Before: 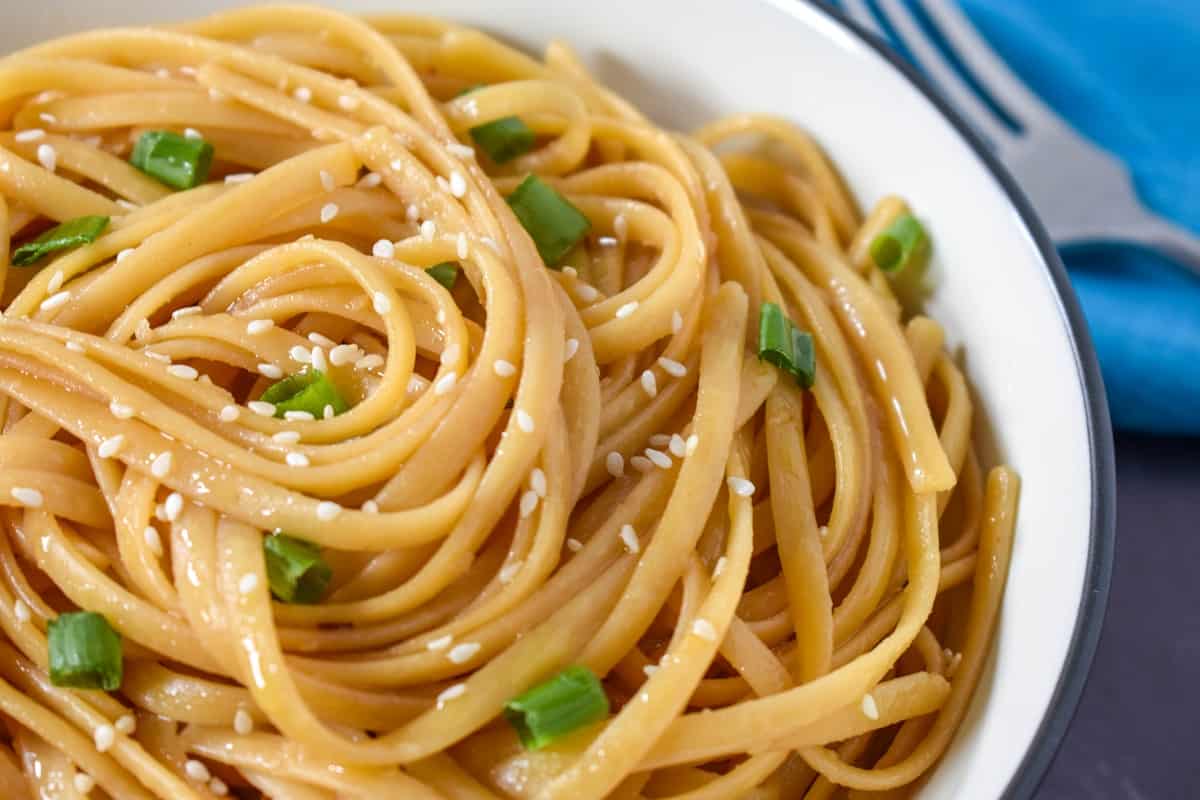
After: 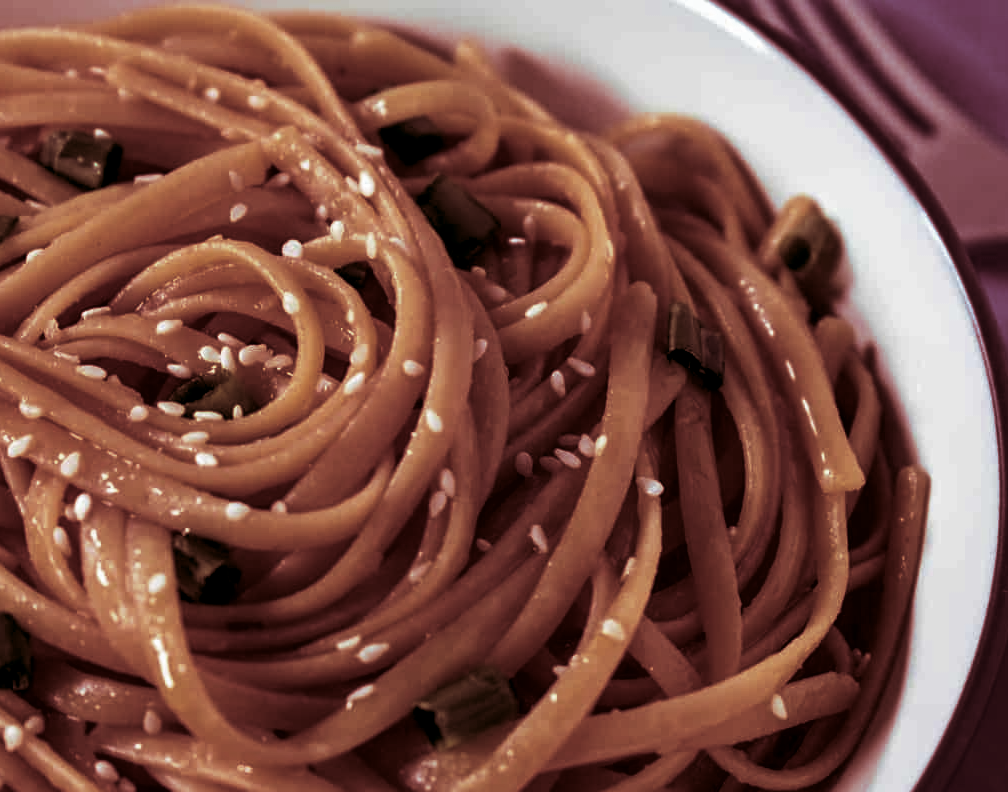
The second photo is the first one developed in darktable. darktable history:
color zones: curves: ch0 [(0, 0.444) (0.143, 0.442) (0.286, 0.441) (0.429, 0.441) (0.571, 0.441) (0.714, 0.441) (0.857, 0.442) (1, 0.444)]
crop: left 7.598%, right 7.873%
contrast brightness saturation: brightness -0.52
split-toning: highlights › saturation 0, balance -61.83
